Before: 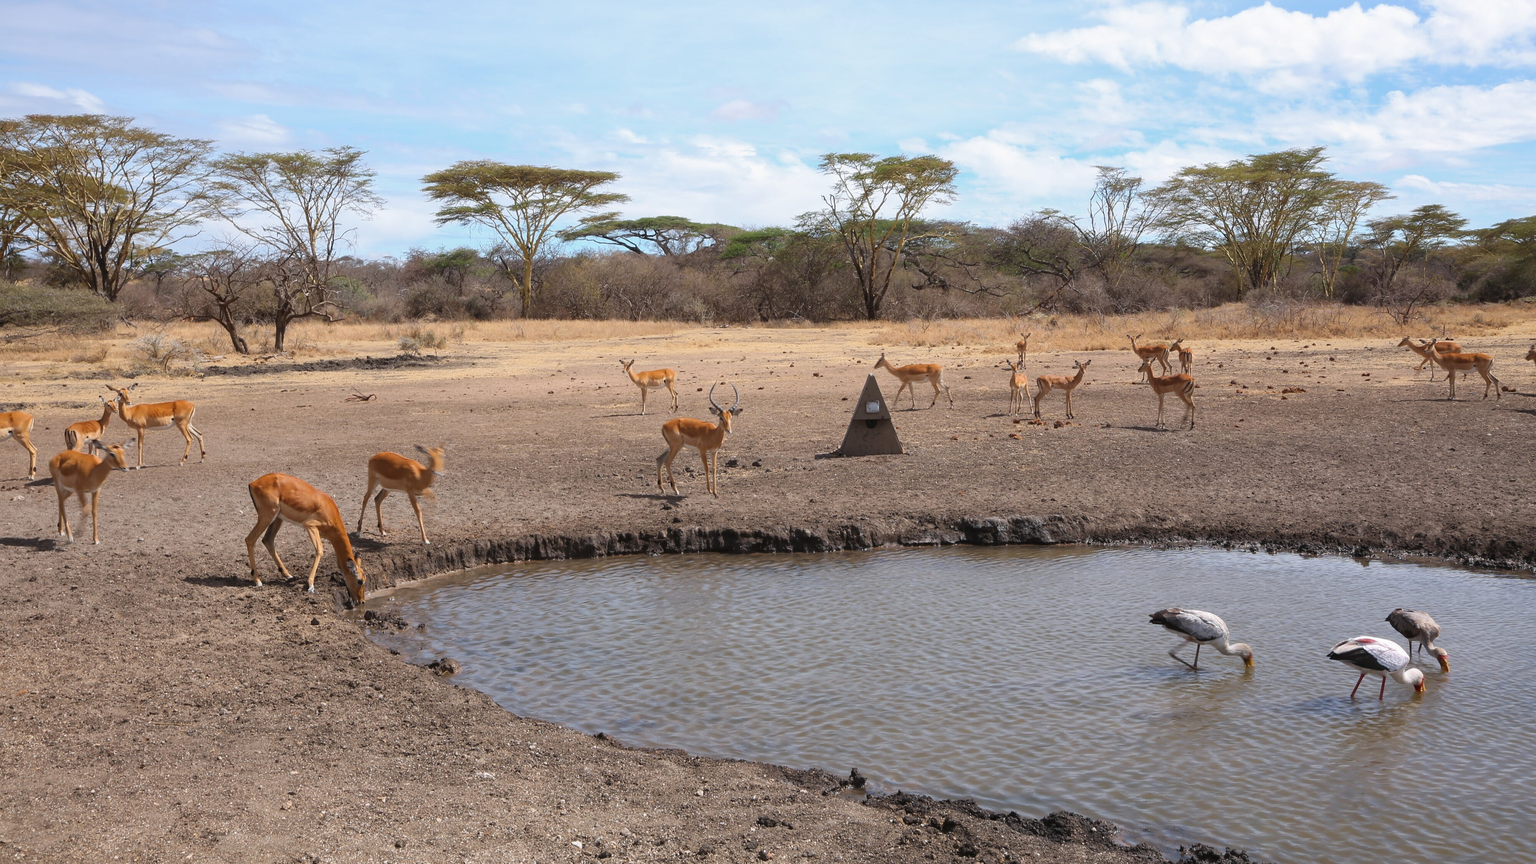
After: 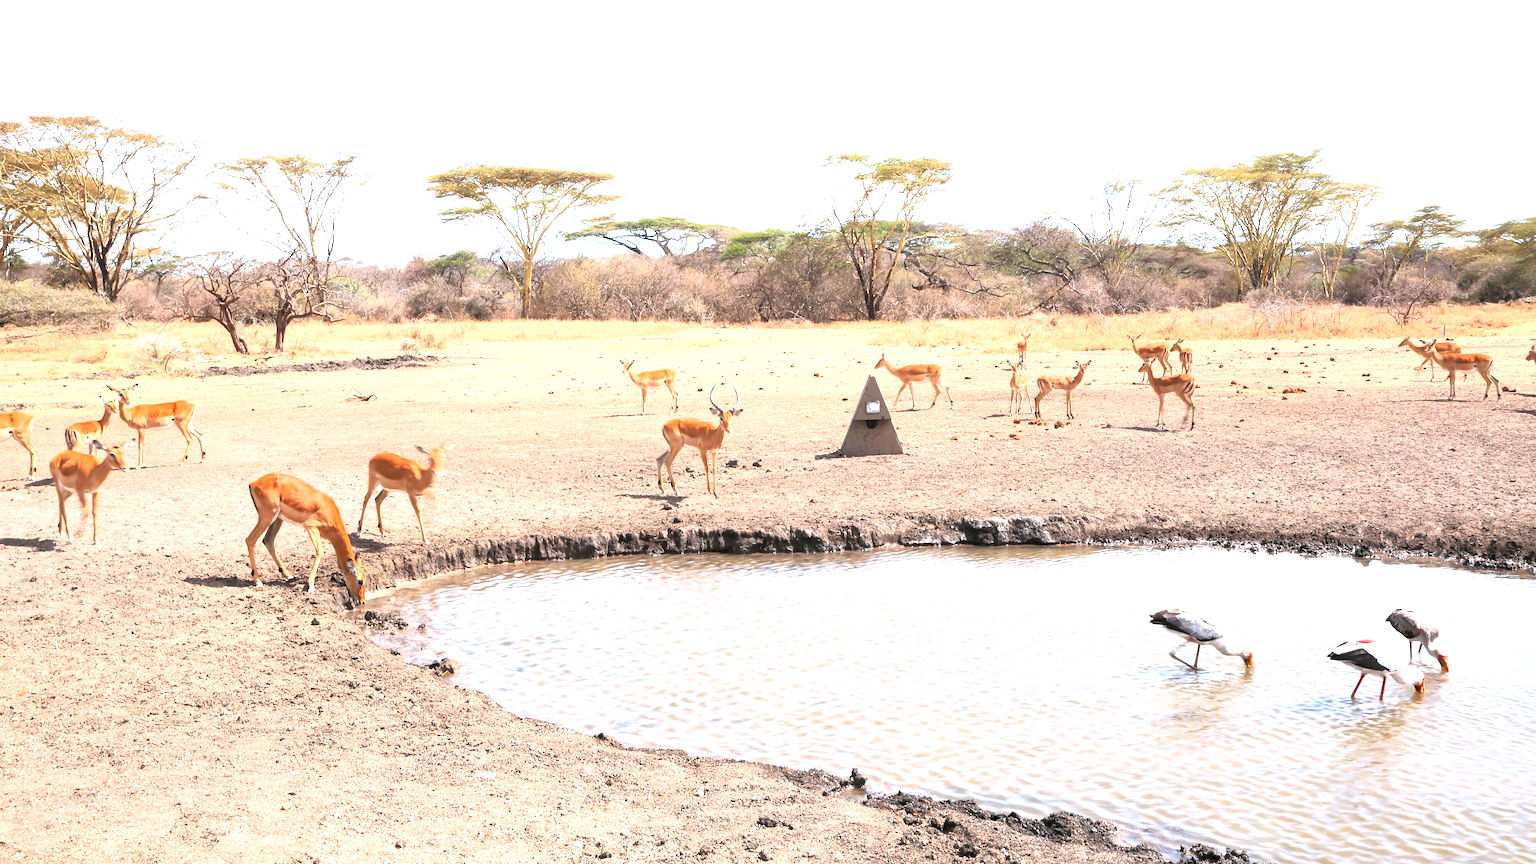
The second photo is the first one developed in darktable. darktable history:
base curve: curves: ch0 [(0.017, 0) (0.425, 0.441) (0.844, 0.933) (1, 1)]
exposure: black level correction 0, exposure 2.141 EV, compensate highlight preservation false
color zones: curves: ch0 [(0, 0.299) (0.25, 0.383) (0.456, 0.352) (0.736, 0.571)]; ch1 [(0, 0.63) (0.151, 0.568) (0.254, 0.416) (0.47, 0.558) (0.732, 0.37) (0.909, 0.492)]; ch2 [(0.004, 0.604) (0.158, 0.443) (0.257, 0.403) (0.761, 0.468)], mix -63.19%
